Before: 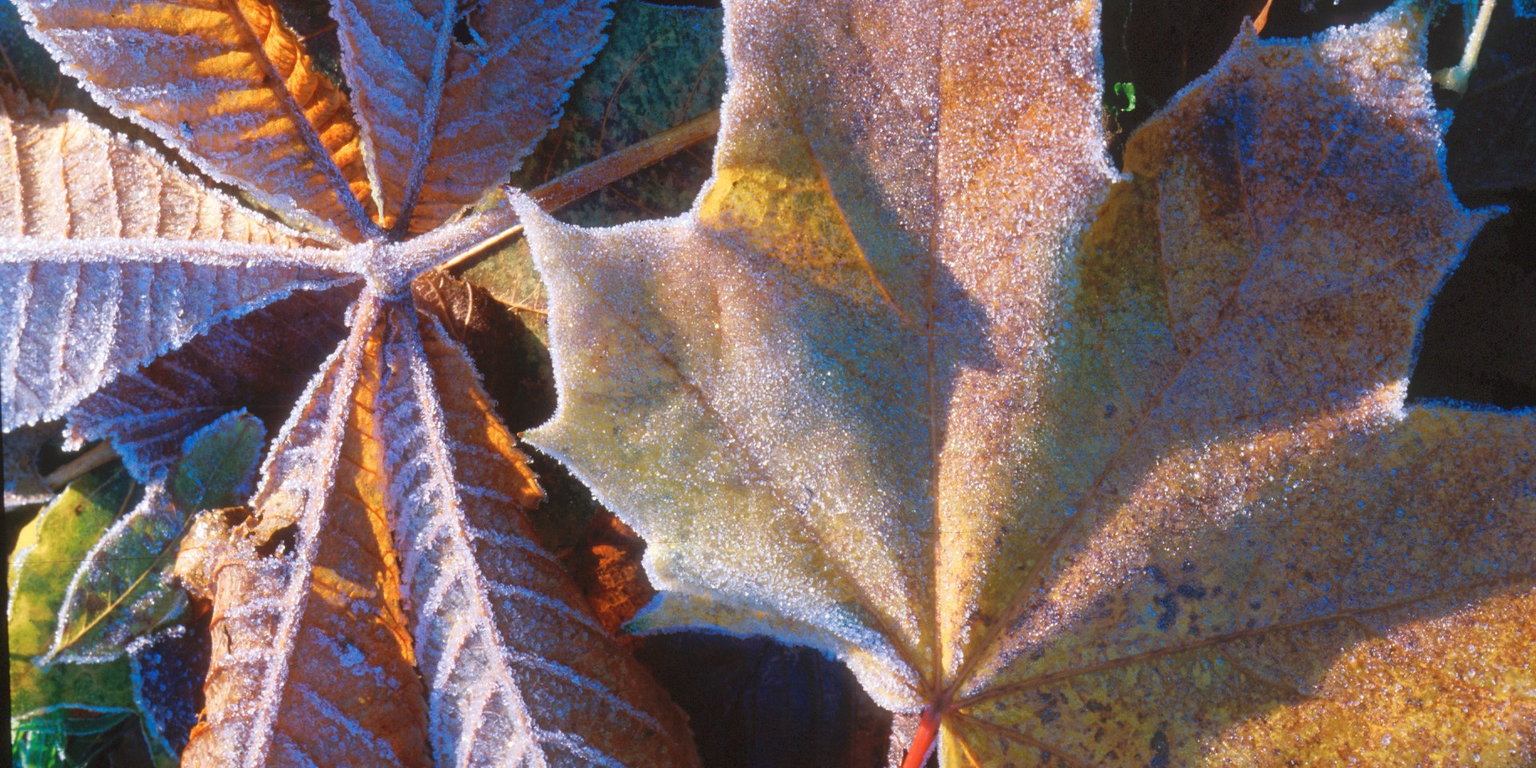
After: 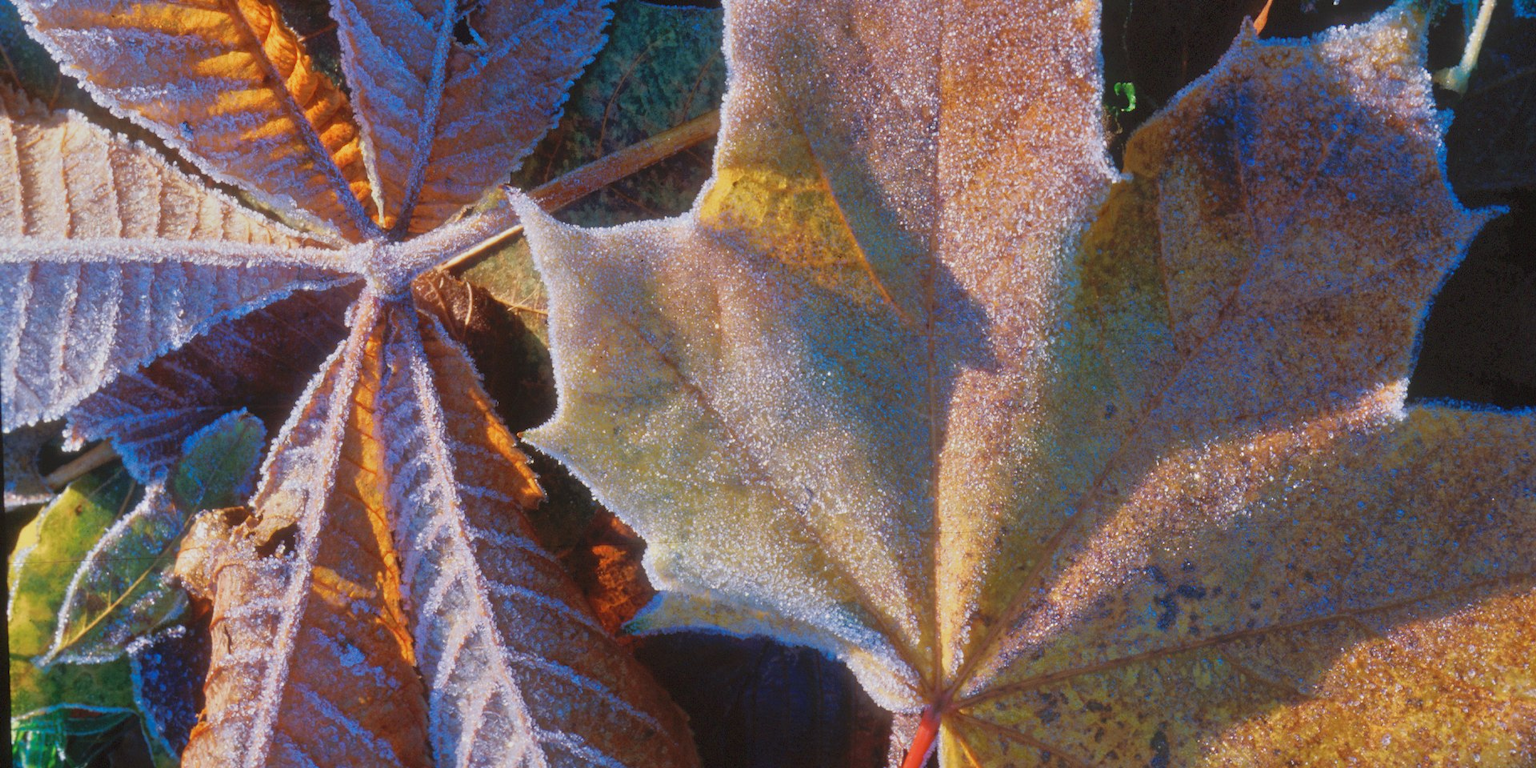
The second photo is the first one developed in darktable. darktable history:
tone equalizer: -8 EV -0.002 EV, -7 EV 0.004 EV, -6 EV -0.023 EV, -5 EV 0.017 EV, -4 EV -0.012 EV, -3 EV 0.02 EV, -2 EV -0.082 EV, -1 EV -0.289 EV, +0 EV -0.588 EV
color correction: highlights b* 0.045
